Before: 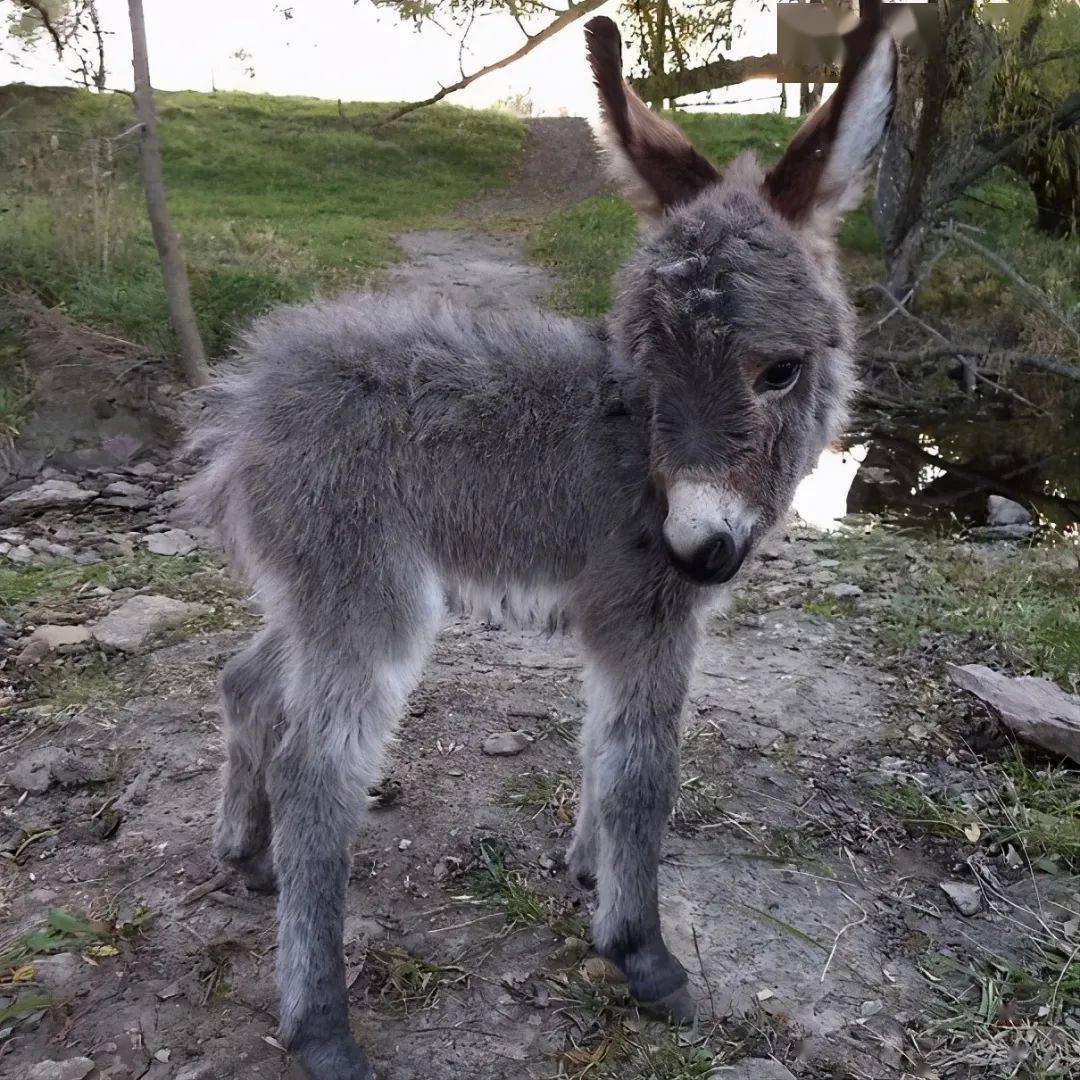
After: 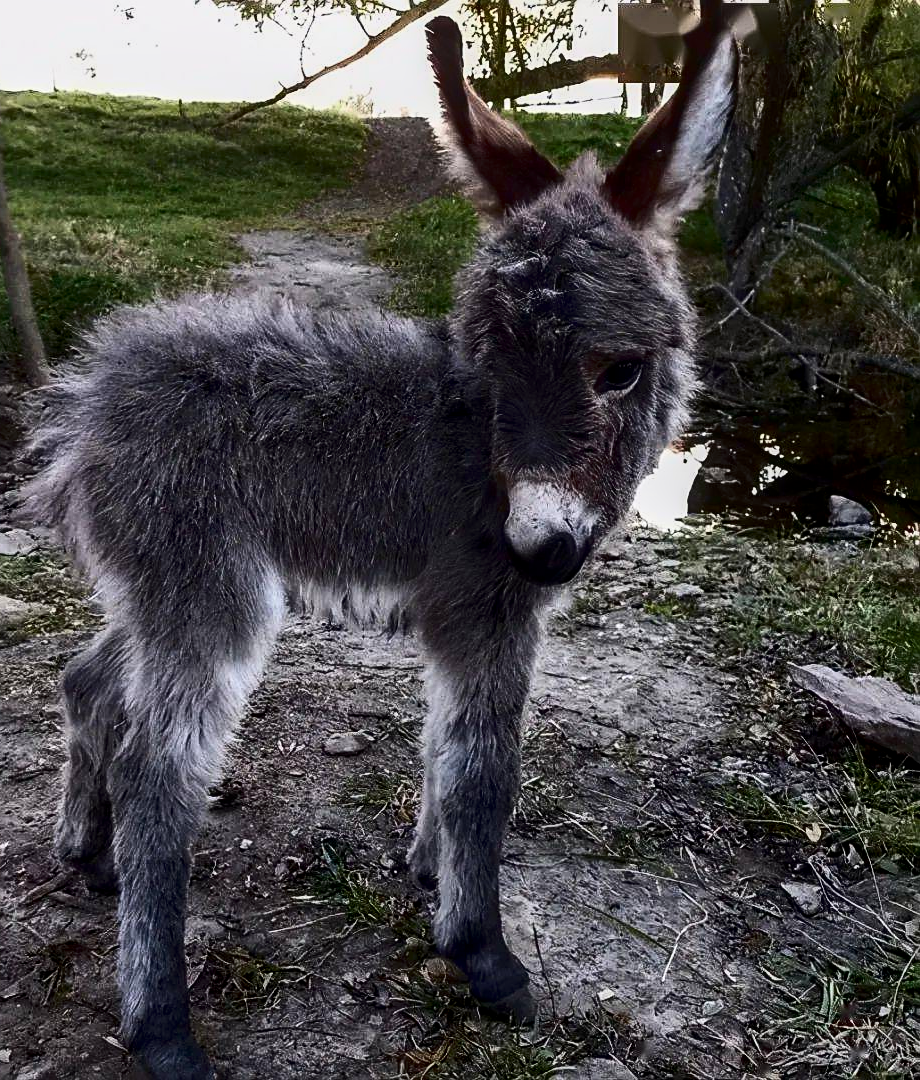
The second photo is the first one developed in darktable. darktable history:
exposure: exposure -0.21 EV, compensate highlight preservation false
sharpen: on, module defaults
crop and rotate: left 14.733%
local contrast: on, module defaults
tone equalizer: on, module defaults
contrast brightness saturation: contrast 0.338, brightness -0.084, saturation 0.166
